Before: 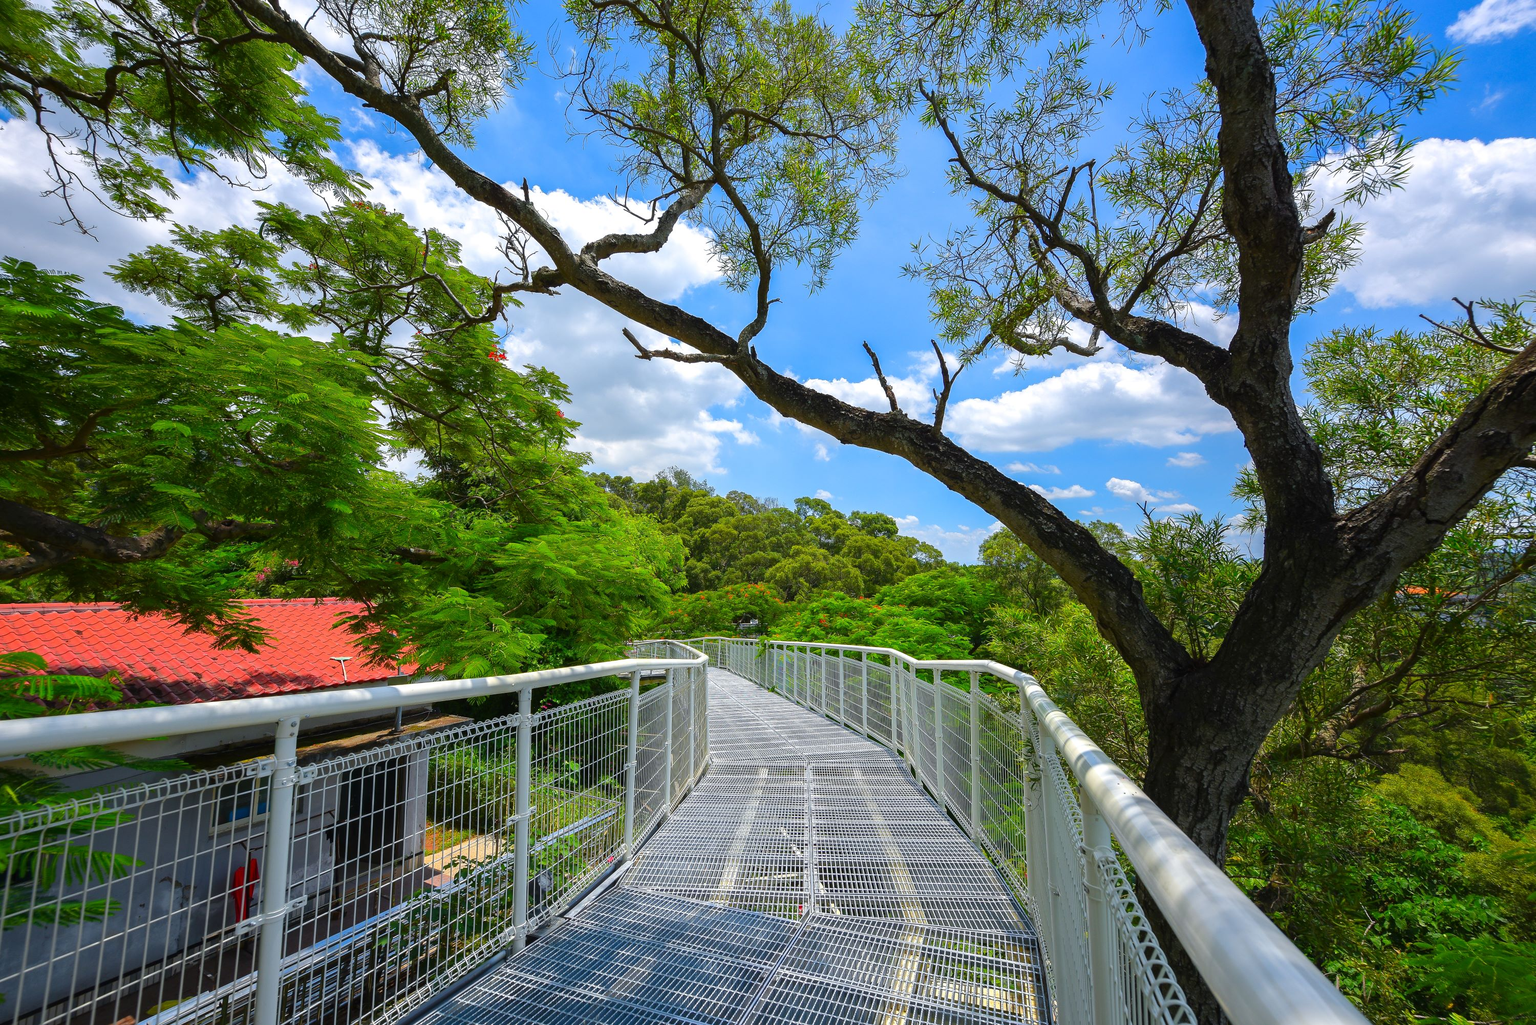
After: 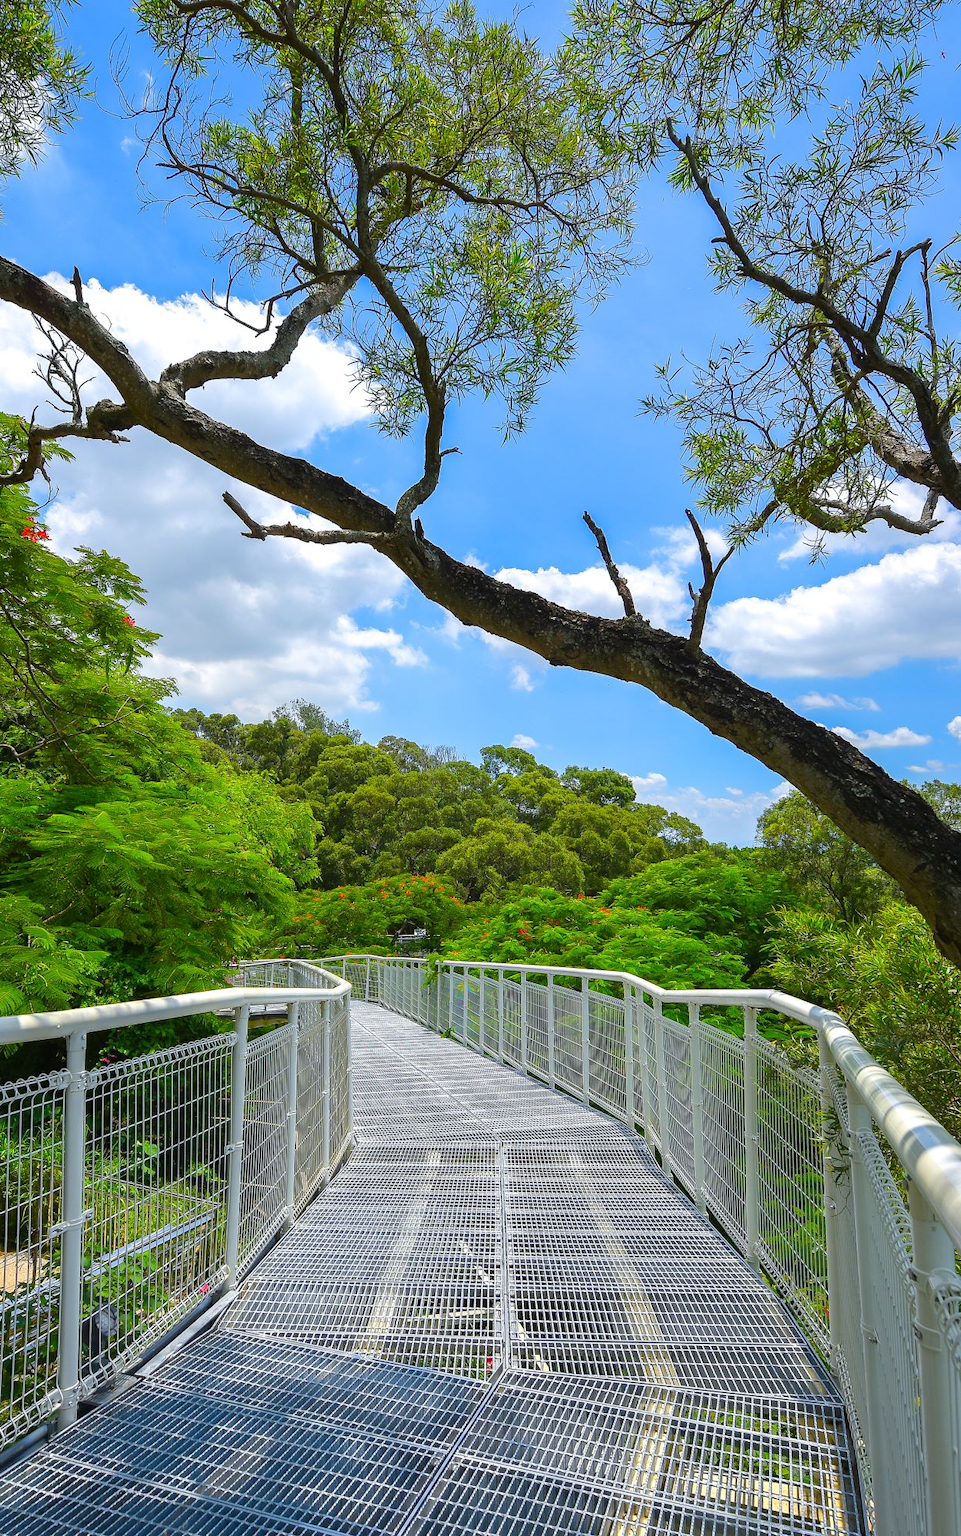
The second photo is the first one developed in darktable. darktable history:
crop: left 30.876%, right 27.362%
